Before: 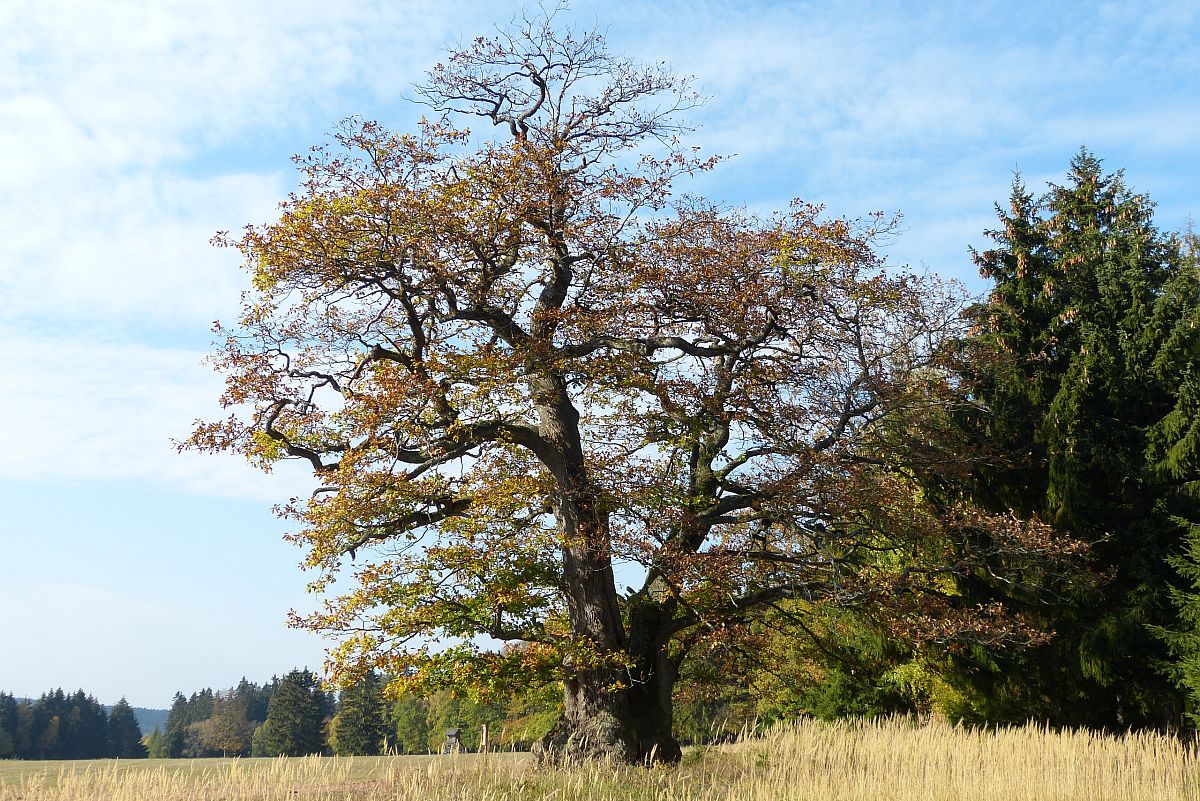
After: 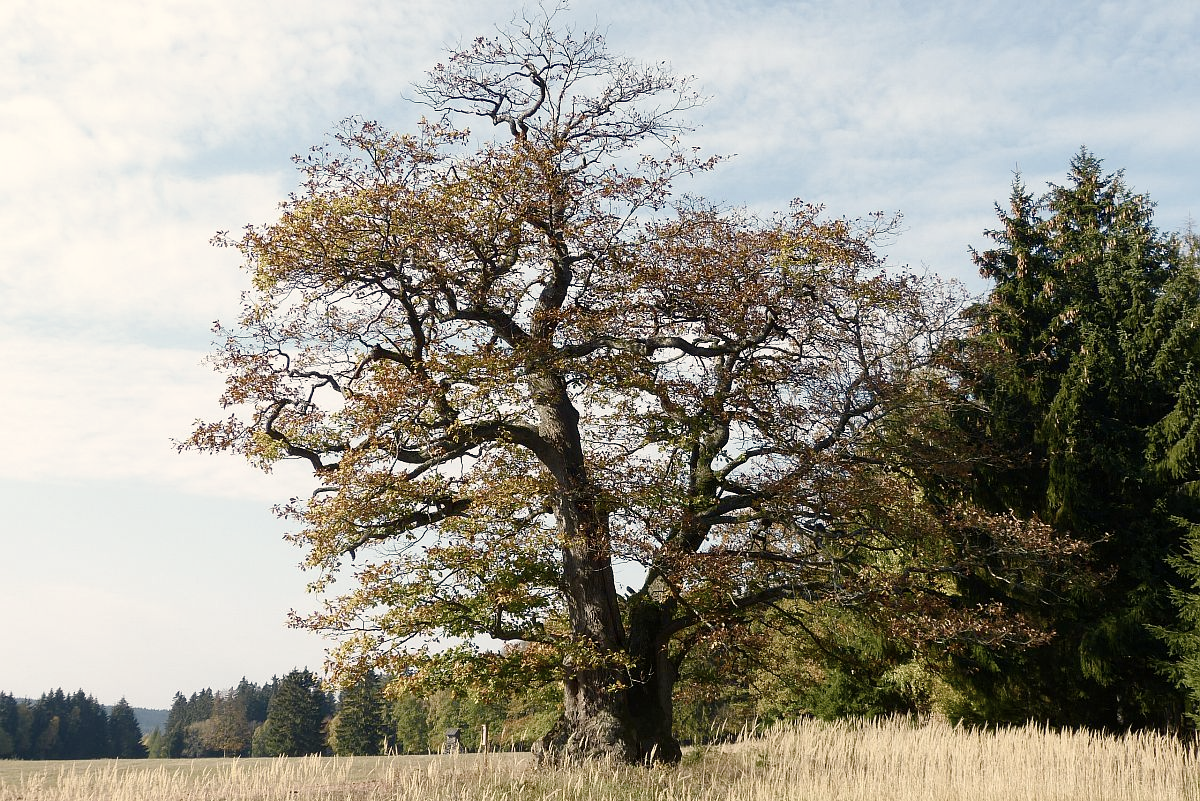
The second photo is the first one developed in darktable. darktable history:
exposure: compensate highlight preservation false
color correction: highlights a* 0.53, highlights b* 2.79, saturation 1.07
contrast brightness saturation: contrast 0.099, saturation -0.375
color balance rgb: highlights gain › chroma 2.841%, highlights gain › hue 61.93°, perceptual saturation grading › global saturation 20%, perceptual saturation grading › highlights -50.532%, perceptual saturation grading › shadows 30.446%, global vibrance 9.763%
